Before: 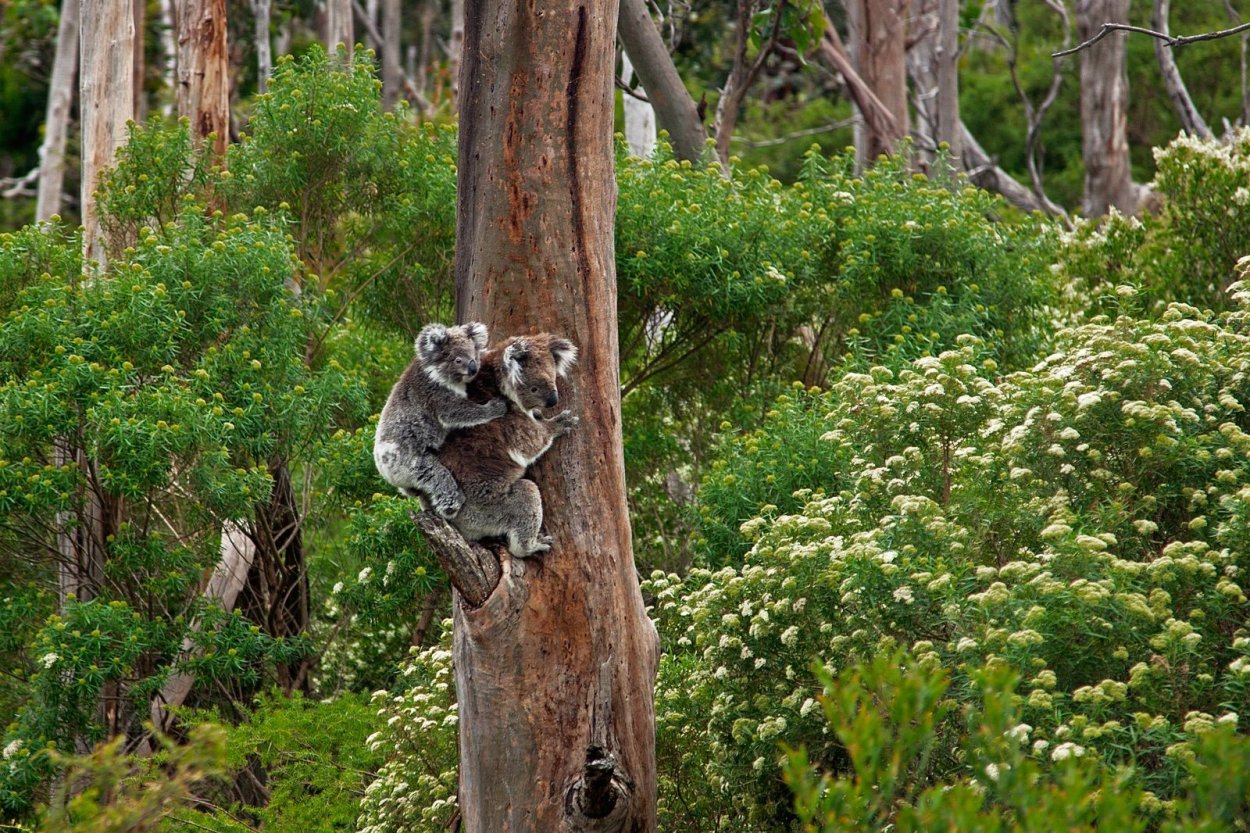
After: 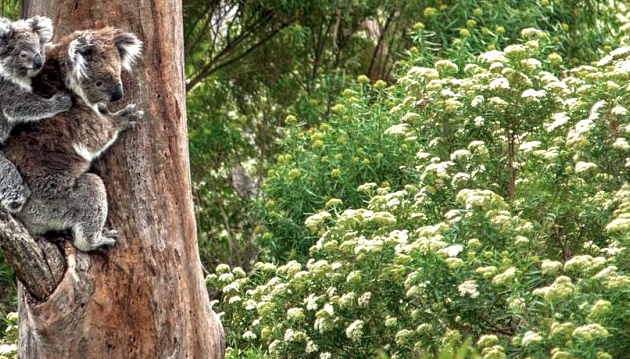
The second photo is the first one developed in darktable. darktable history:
color correction: highlights b* 0.001, saturation 0.827
local contrast: on, module defaults
crop: left 34.876%, top 36.833%, right 14.707%, bottom 19.964%
exposure: exposure 0.56 EV, compensate highlight preservation false
